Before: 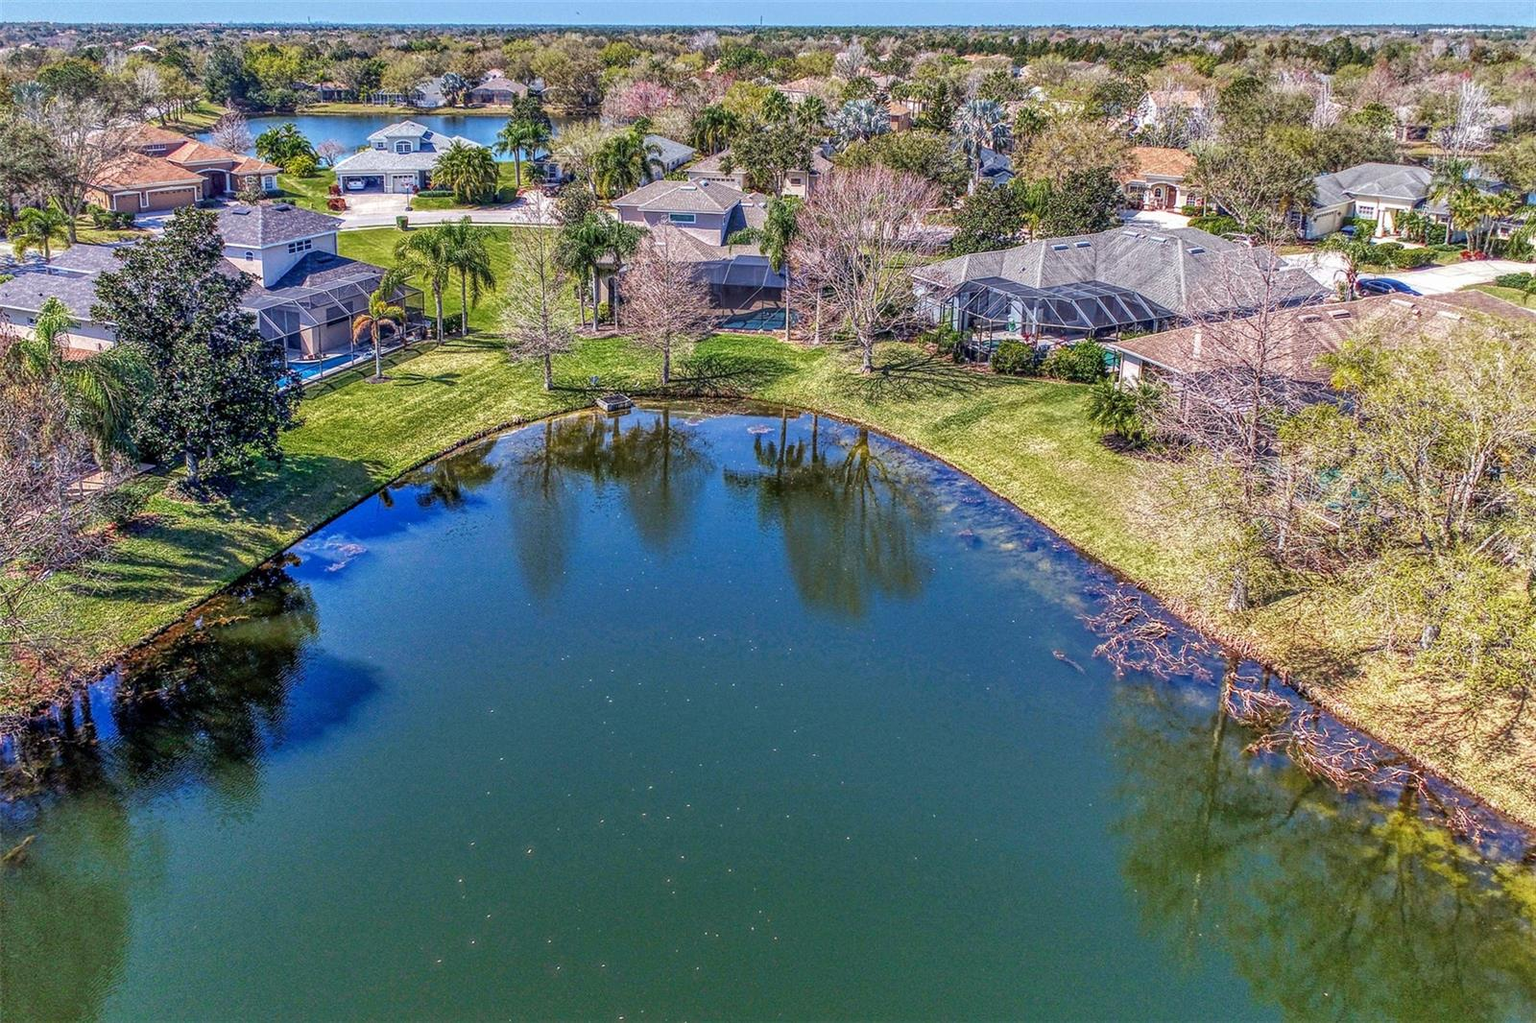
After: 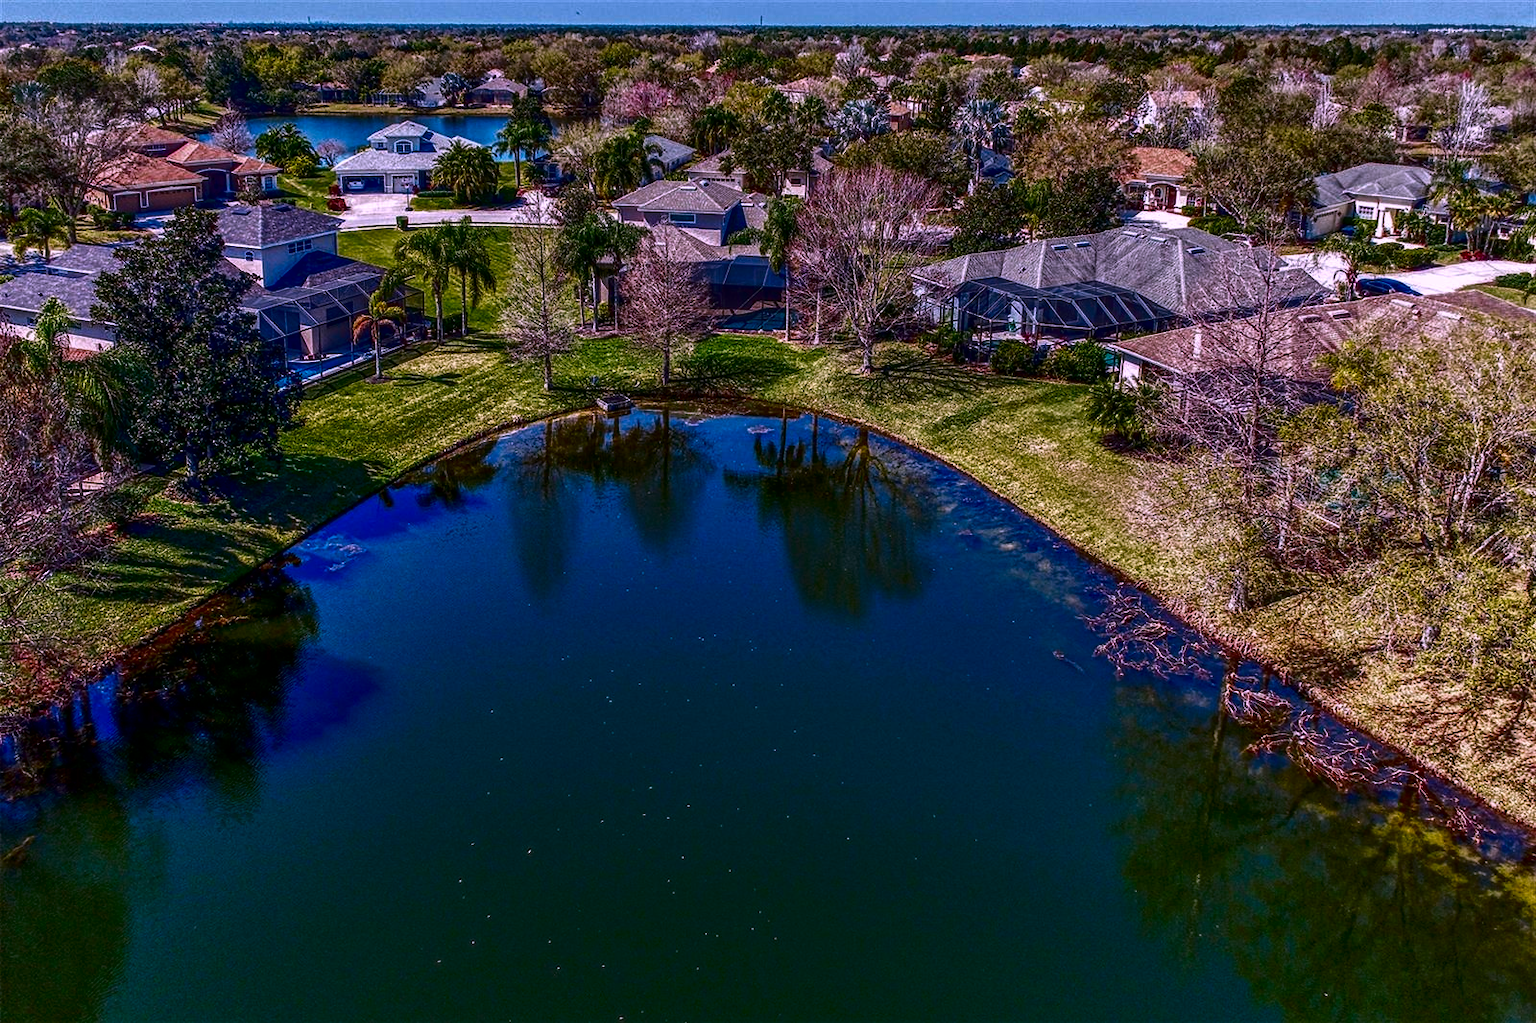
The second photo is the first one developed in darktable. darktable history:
color correction: highlights a* 15.46, highlights b* -20.56
contrast brightness saturation: contrast 0.09, brightness -0.59, saturation 0.17
